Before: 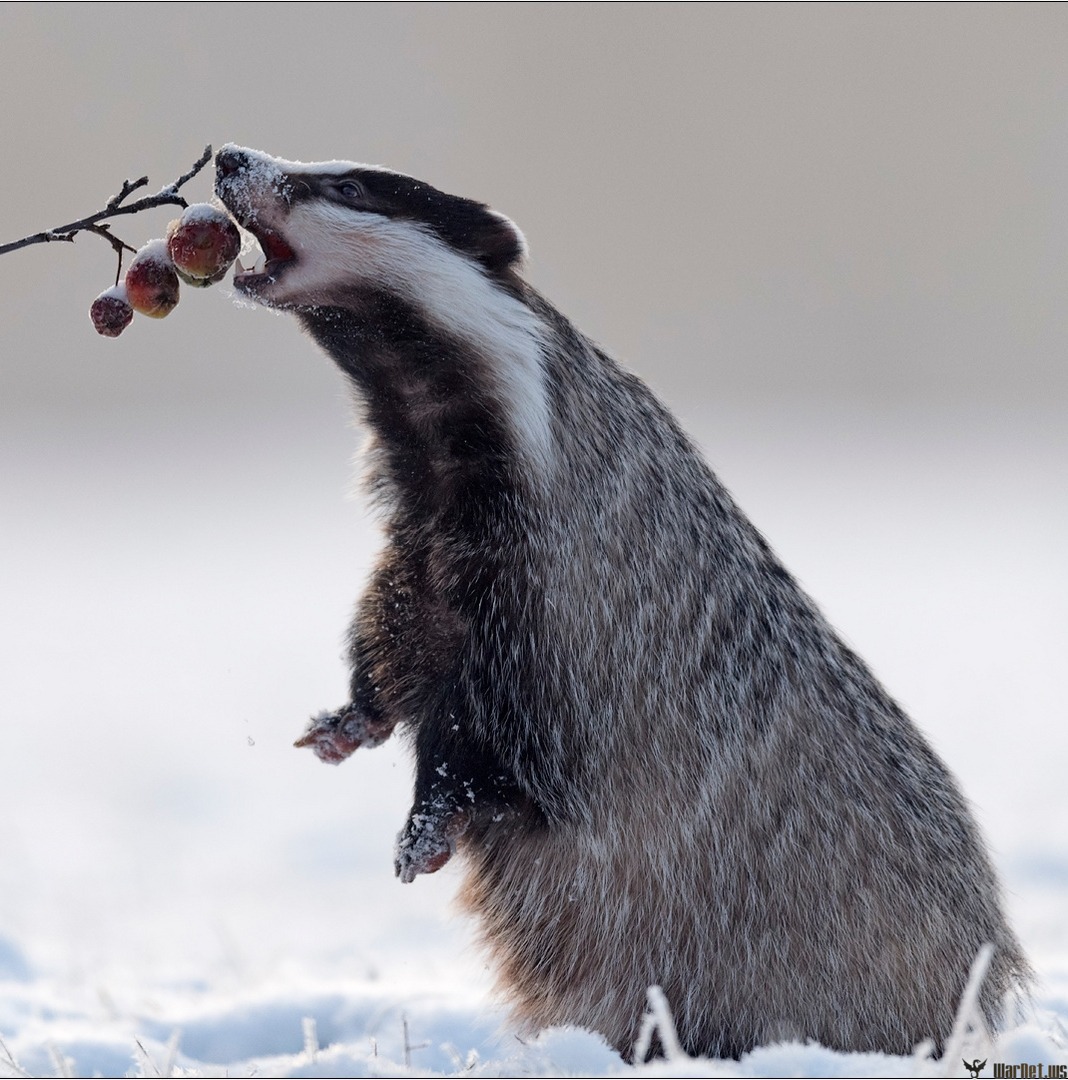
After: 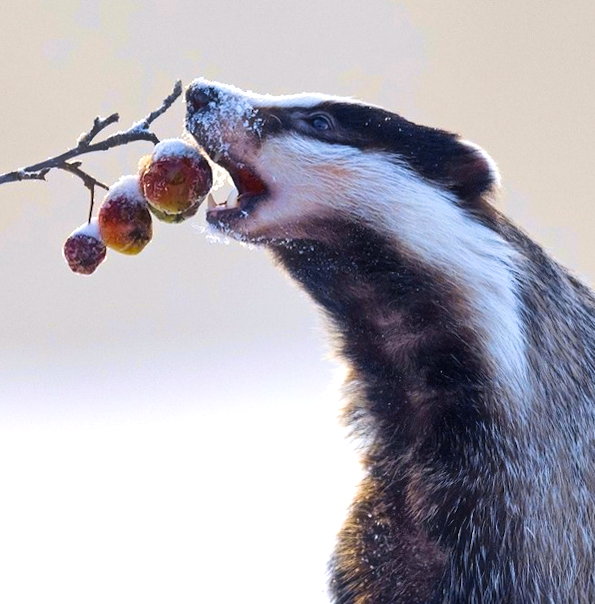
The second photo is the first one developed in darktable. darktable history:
exposure: black level correction 0, exposure 0.7 EV, compensate exposure bias true, compensate highlight preservation false
crop and rotate: left 3.047%, top 7.509%, right 42.236%, bottom 37.598%
velvia: strength 36.57%
rotate and perspective: rotation -1.17°, automatic cropping off
color contrast: green-magenta contrast 1.12, blue-yellow contrast 1.95, unbound 0
haze removal: strength -0.05
